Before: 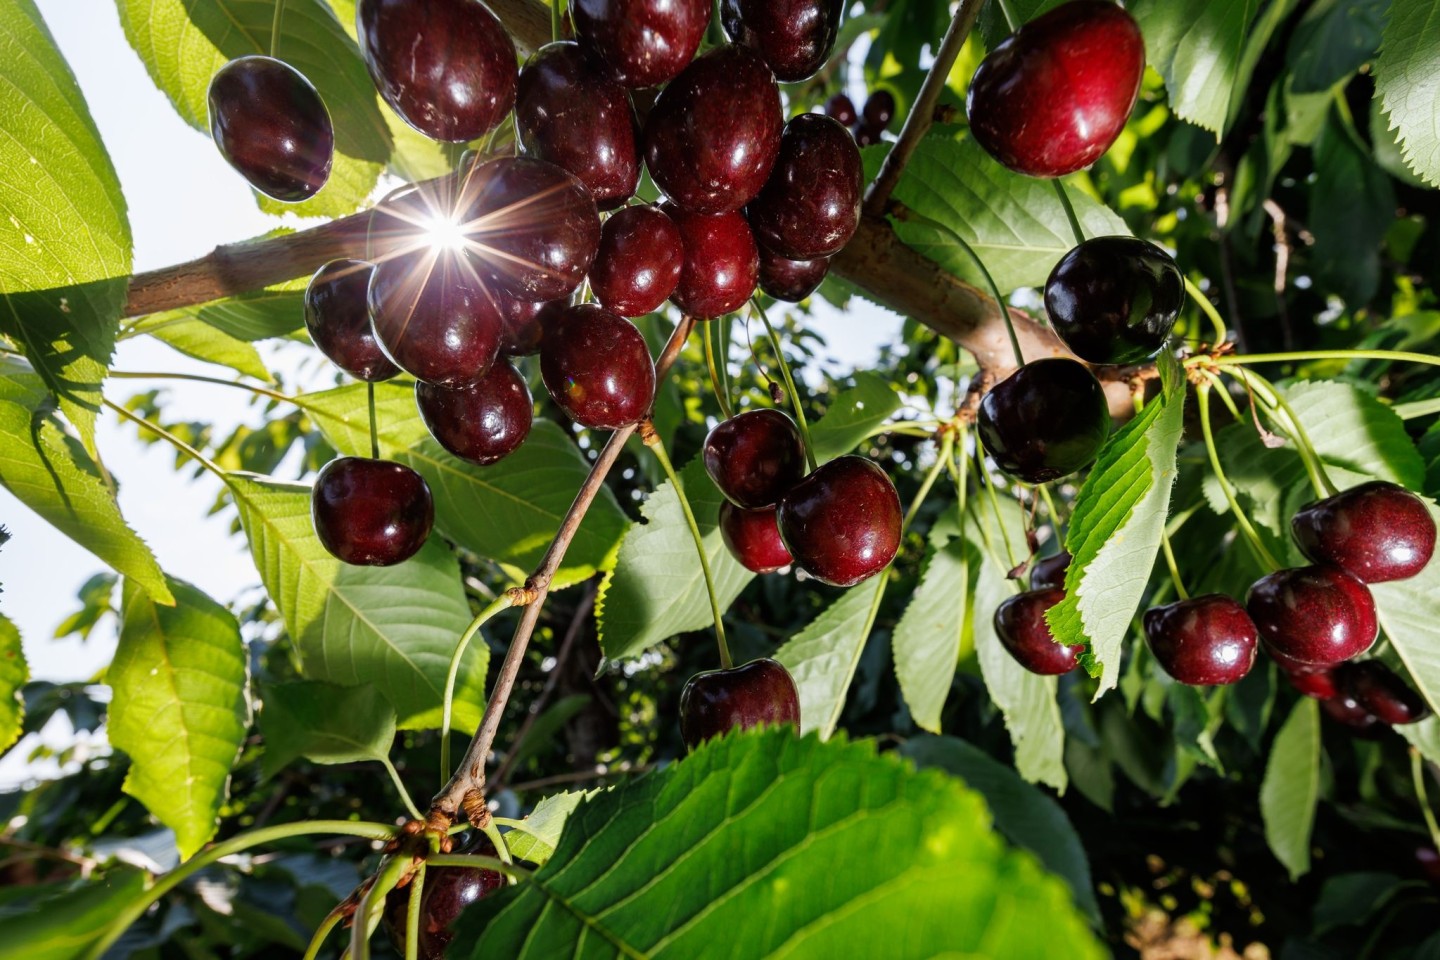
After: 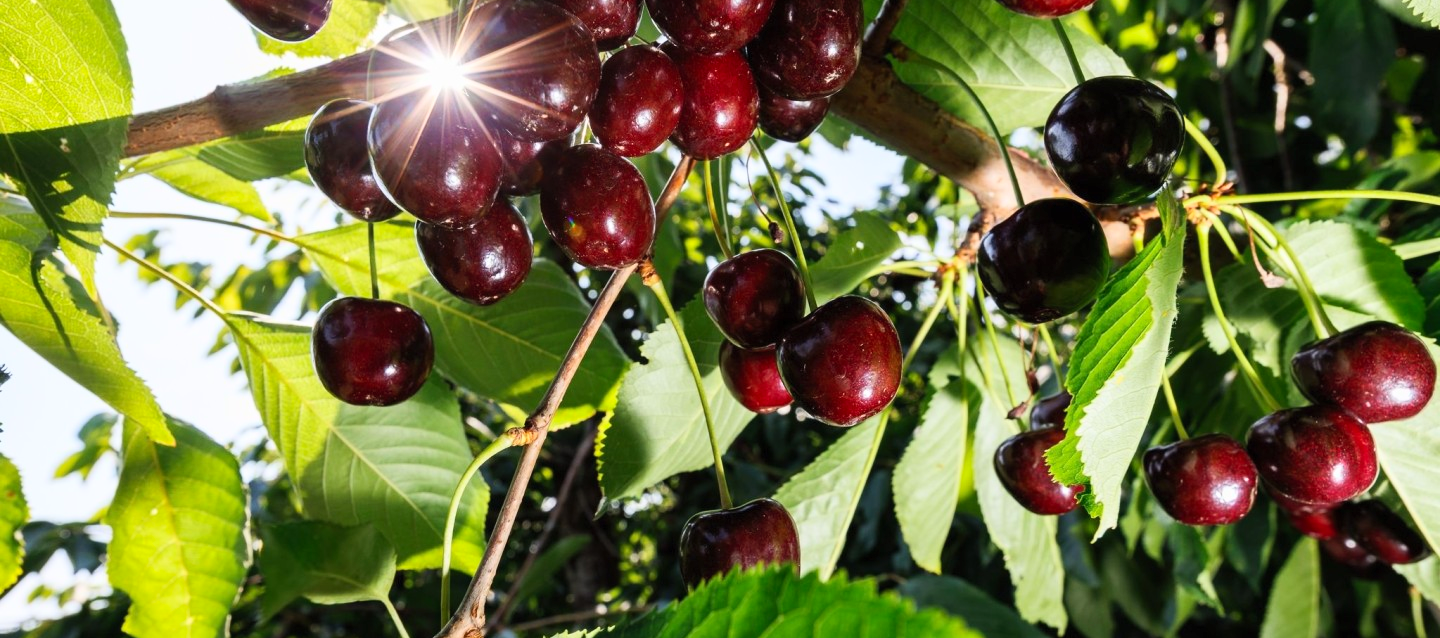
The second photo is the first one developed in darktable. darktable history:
crop: top 16.727%, bottom 16.727%
white balance: emerald 1
contrast brightness saturation: contrast 0.2, brightness 0.15, saturation 0.14
